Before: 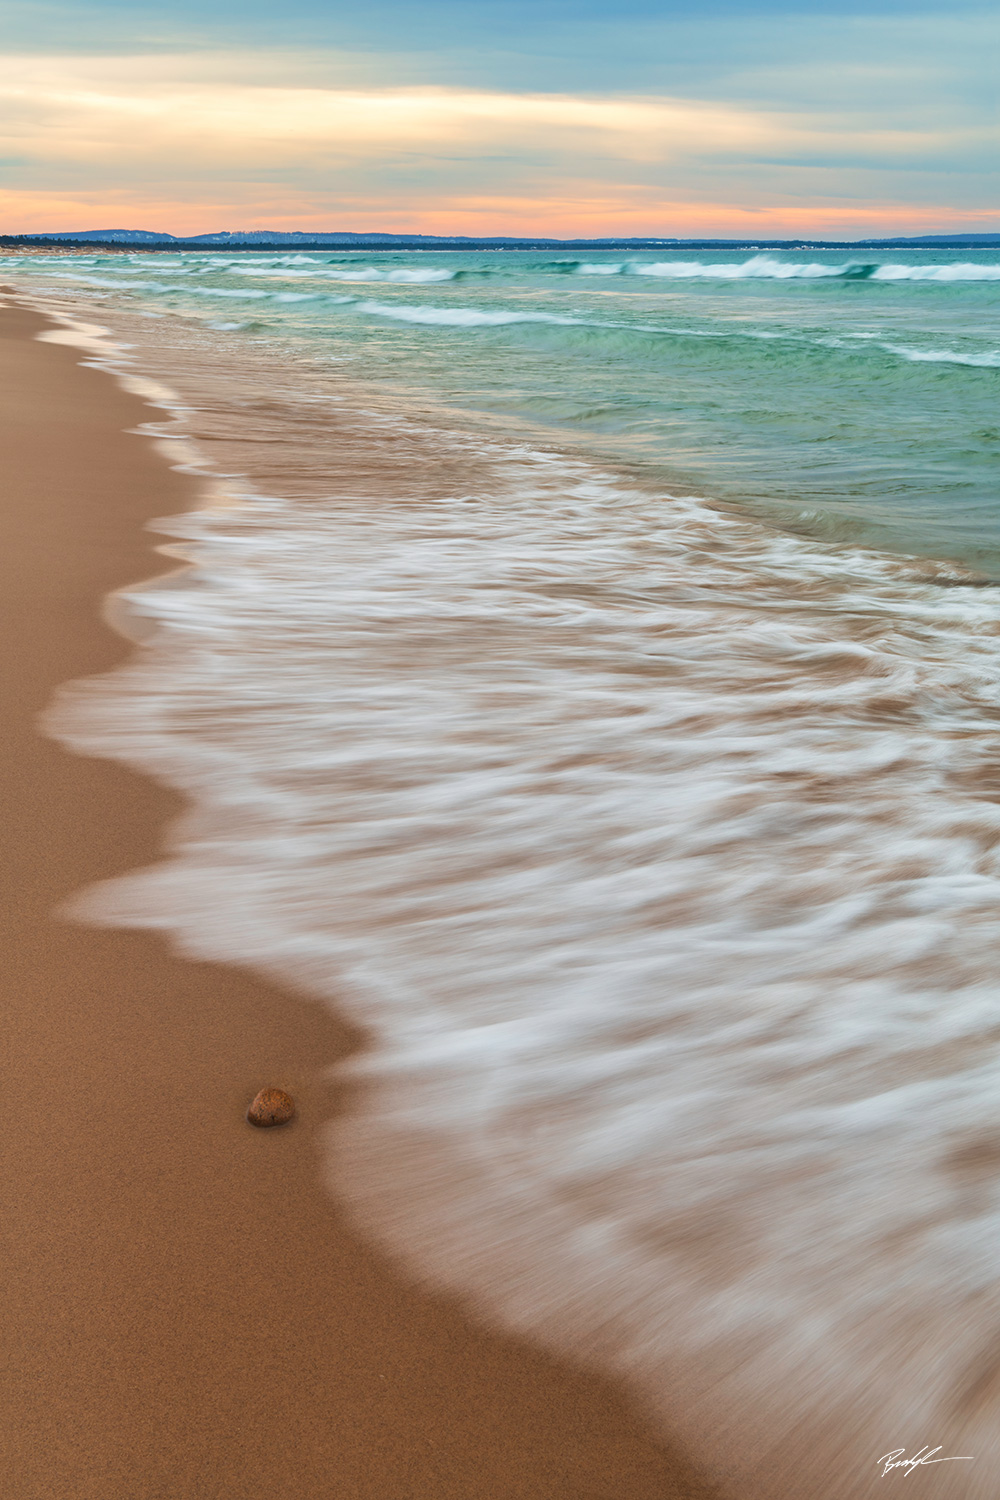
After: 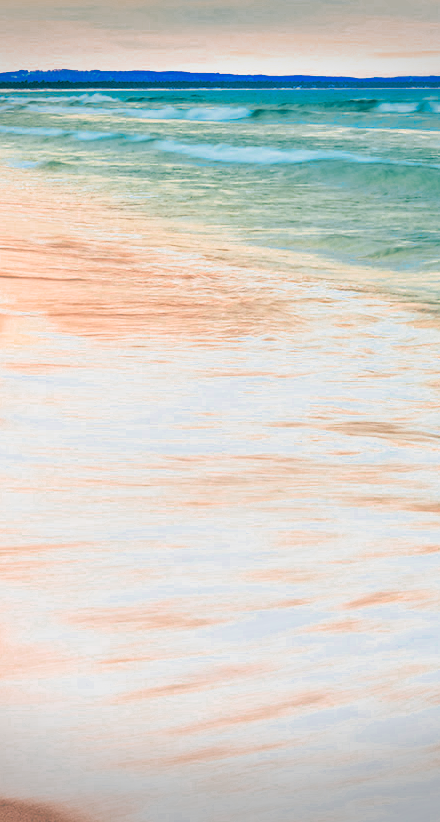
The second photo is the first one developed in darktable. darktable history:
crop: left 20.248%, top 10.86%, right 35.675%, bottom 34.321%
tone curve: curves: ch0 [(0, 0.026) (0.146, 0.158) (0.272, 0.34) (0.434, 0.625) (0.676, 0.871) (0.994, 0.955)], color space Lab, linked channels, preserve colors none
local contrast: highlights 100%, shadows 100%, detail 120%, midtone range 0.2
color zones: curves: ch0 [(0, 0.553) (0.123, 0.58) (0.23, 0.419) (0.468, 0.155) (0.605, 0.132) (0.723, 0.063) (0.833, 0.172) (0.921, 0.468)]; ch1 [(0.025, 0.645) (0.229, 0.584) (0.326, 0.551) (0.537, 0.446) (0.599, 0.911) (0.708, 1) (0.805, 0.944)]; ch2 [(0.086, 0.468) (0.254, 0.464) (0.638, 0.564) (0.702, 0.592) (0.768, 0.564)]
rgb levels: levels [[0.029, 0.461, 0.922], [0, 0.5, 1], [0, 0.5, 1]]
vignetting: fall-off start 100%, brightness -0.406, saturation -0.3, width/height ratio 1.324, dithering 8-bit output, unbound false
split-toning: shadows › hue 183.6°, shadows › saturation 0.52, highlights › hue 0°, highlights › saturation 0
haze removal: strength -0.05
